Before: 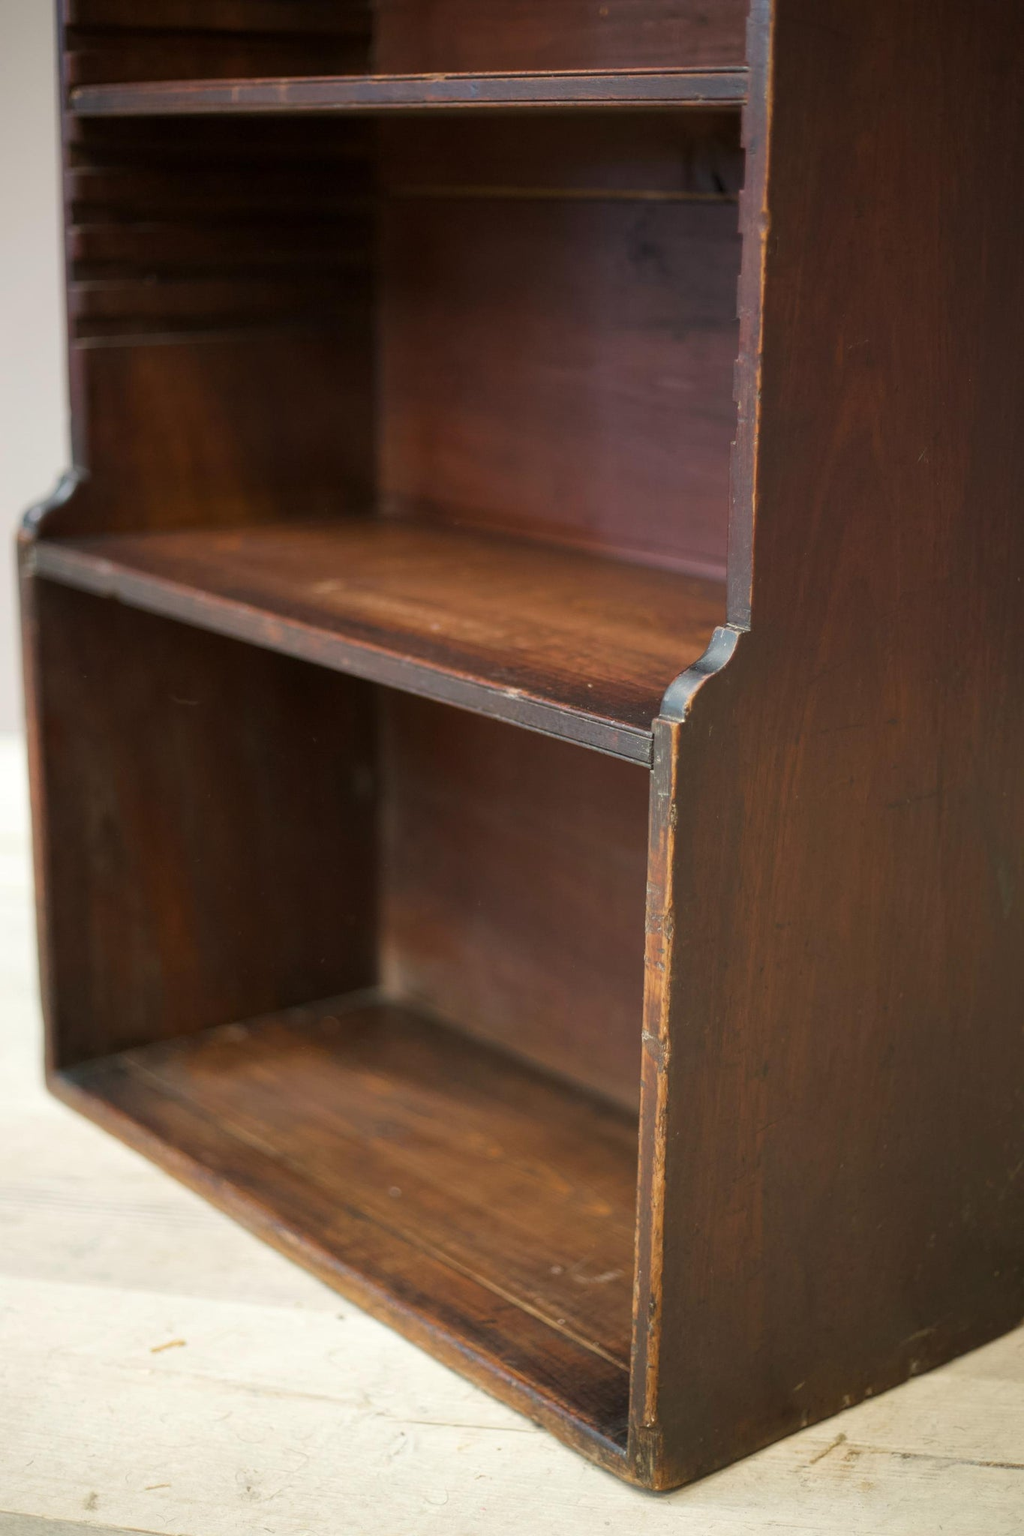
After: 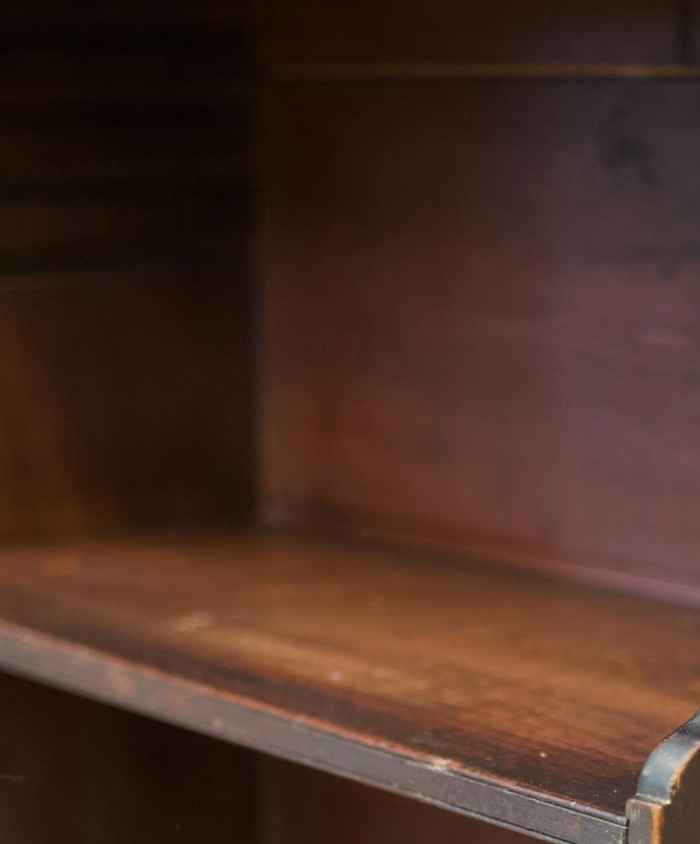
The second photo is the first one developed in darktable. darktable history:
crop: left 15.306%, top 9.065%, right 30.789%, bottom 48.638%
rotate and perspective: rotation 0.074°, lens shift (vertical) 0.096, lens shift (horizontal) -0.041, crop left 0.043, crop right 0.952, crop top 0.024, crop bottom 0.979
